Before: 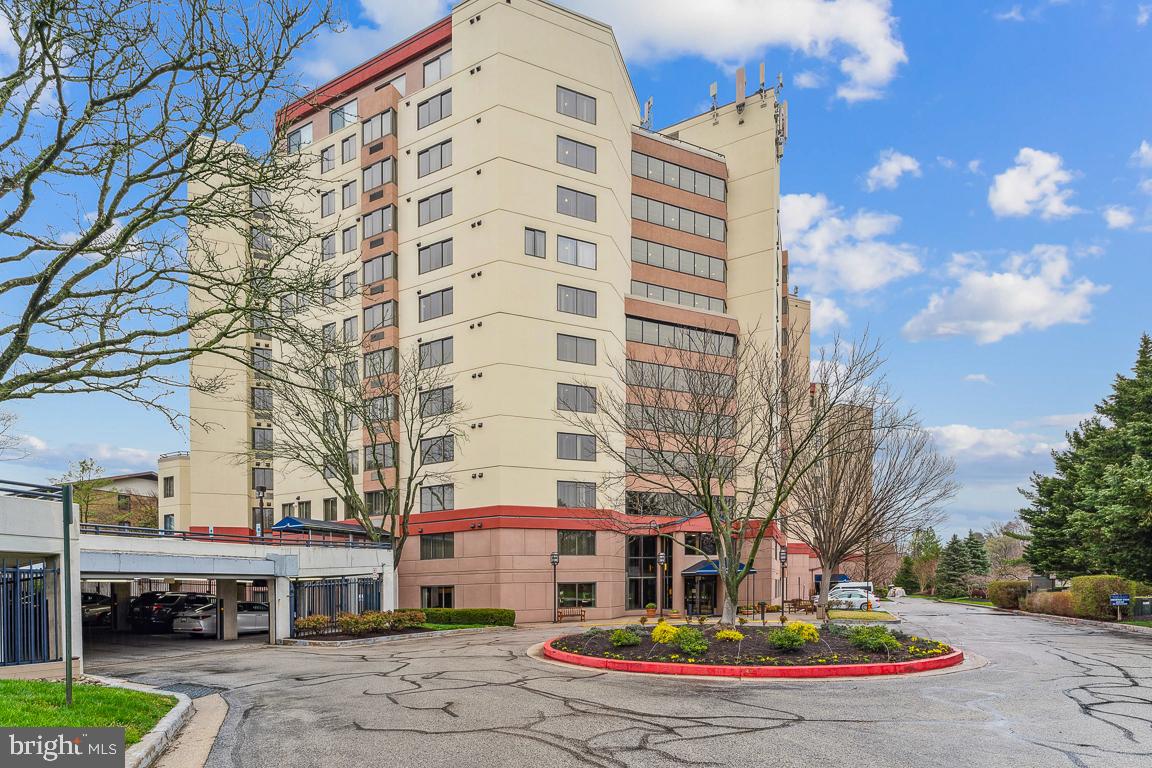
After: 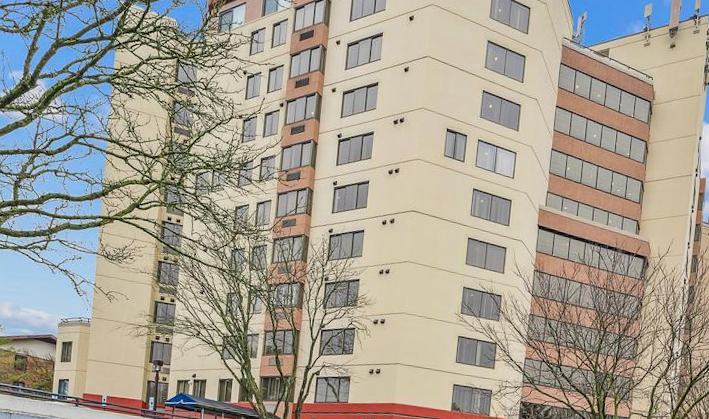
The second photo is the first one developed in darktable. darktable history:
crop and rotate: angle -5.73°, left 2.11%, top 6.803%, right 27.415%, bottom 30.717%
